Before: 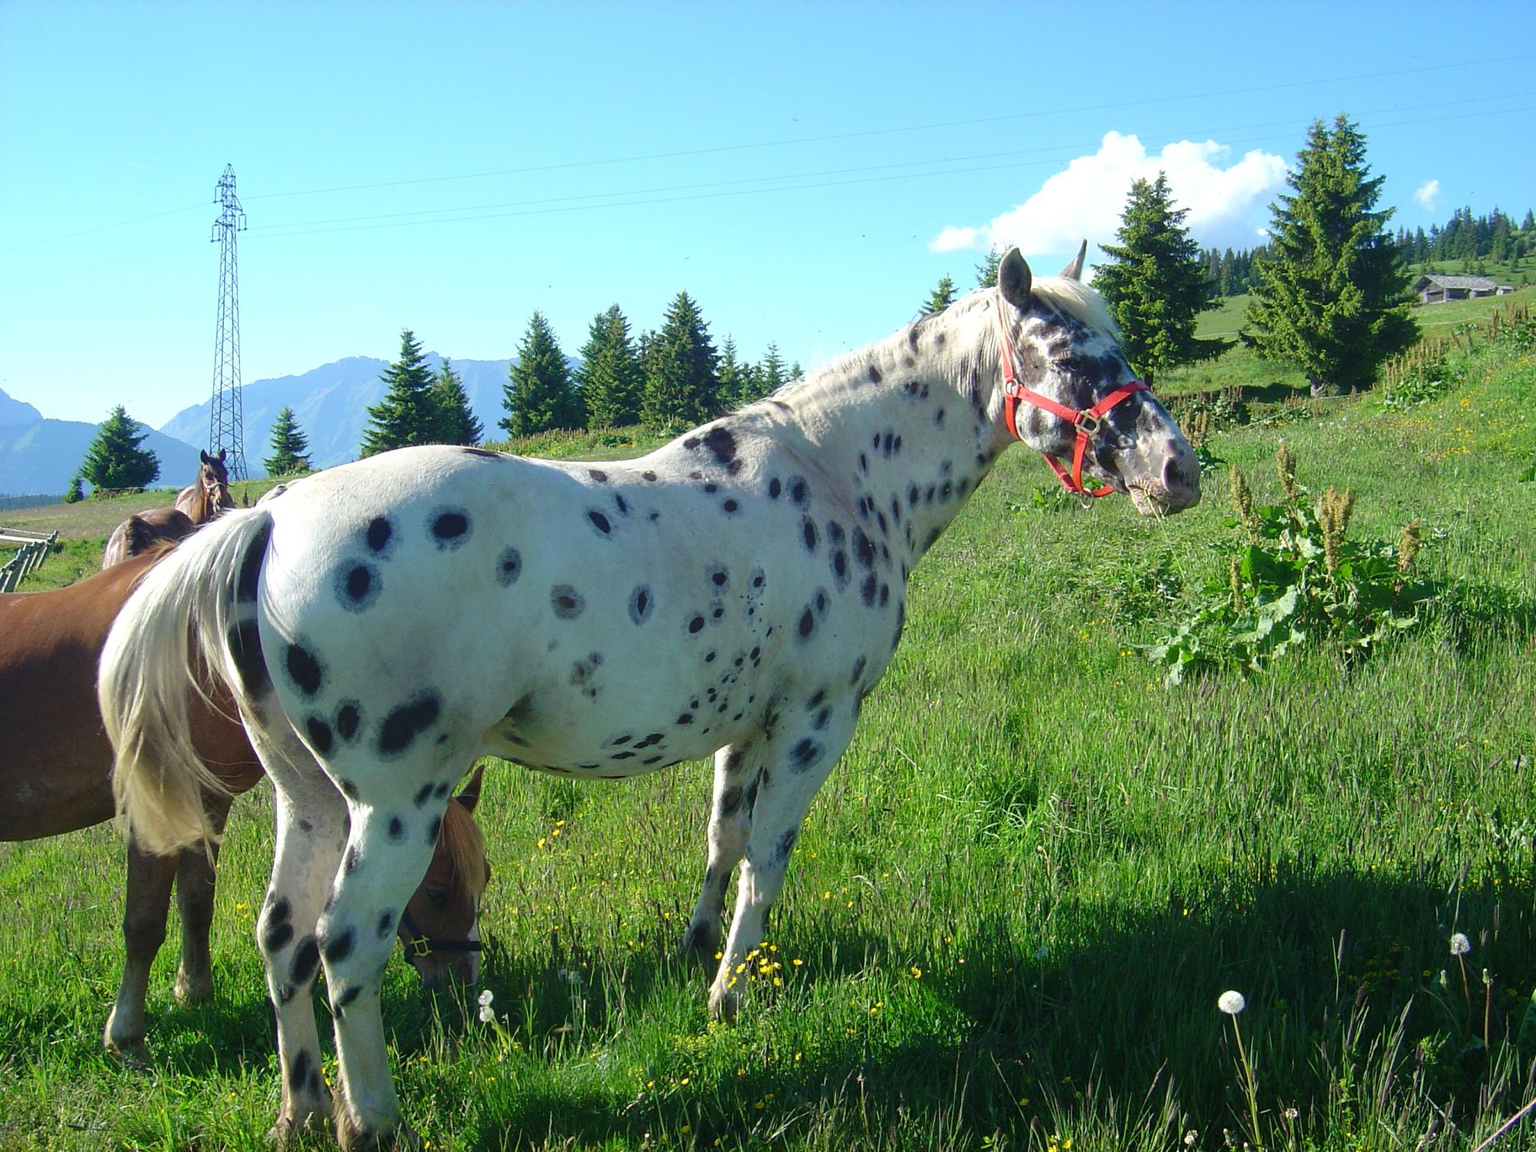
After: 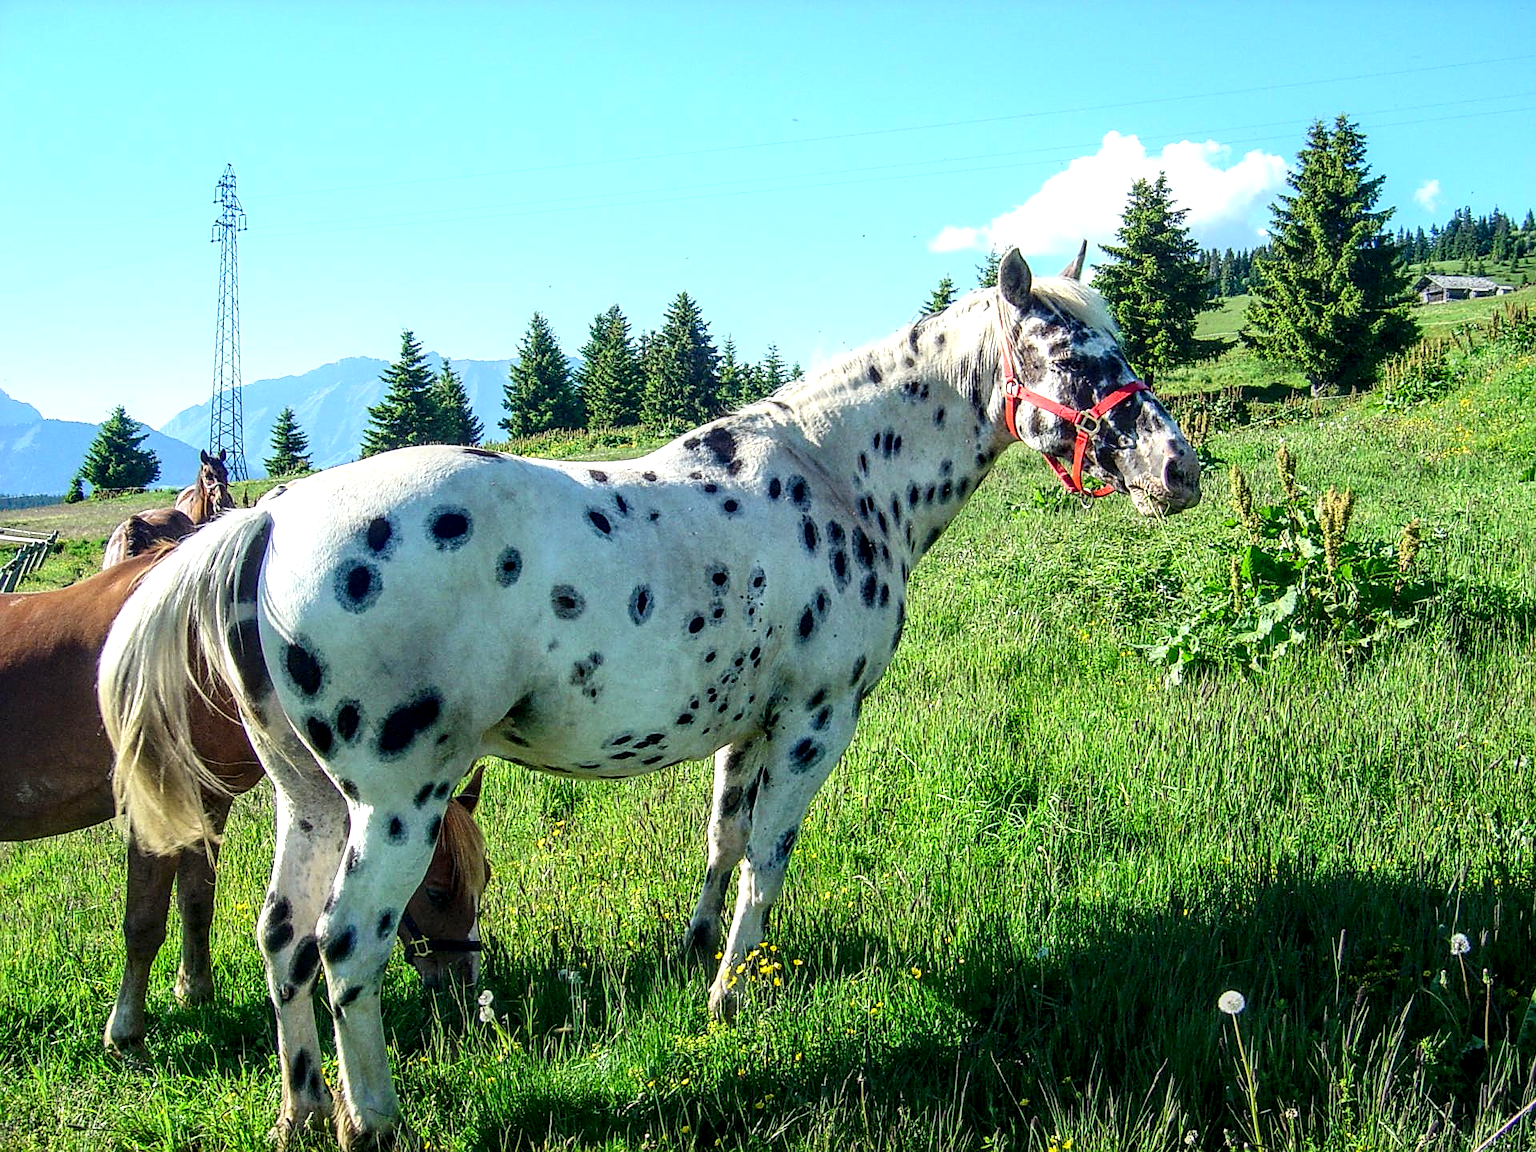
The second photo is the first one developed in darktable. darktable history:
local contrast: highlights 12%, shadows 37%, detail 183%, midtone range 0.476
sharpen: on, module defaults
contrast brightness saturation: contrast 0.201, brightness 0.159, saturation 0.218
